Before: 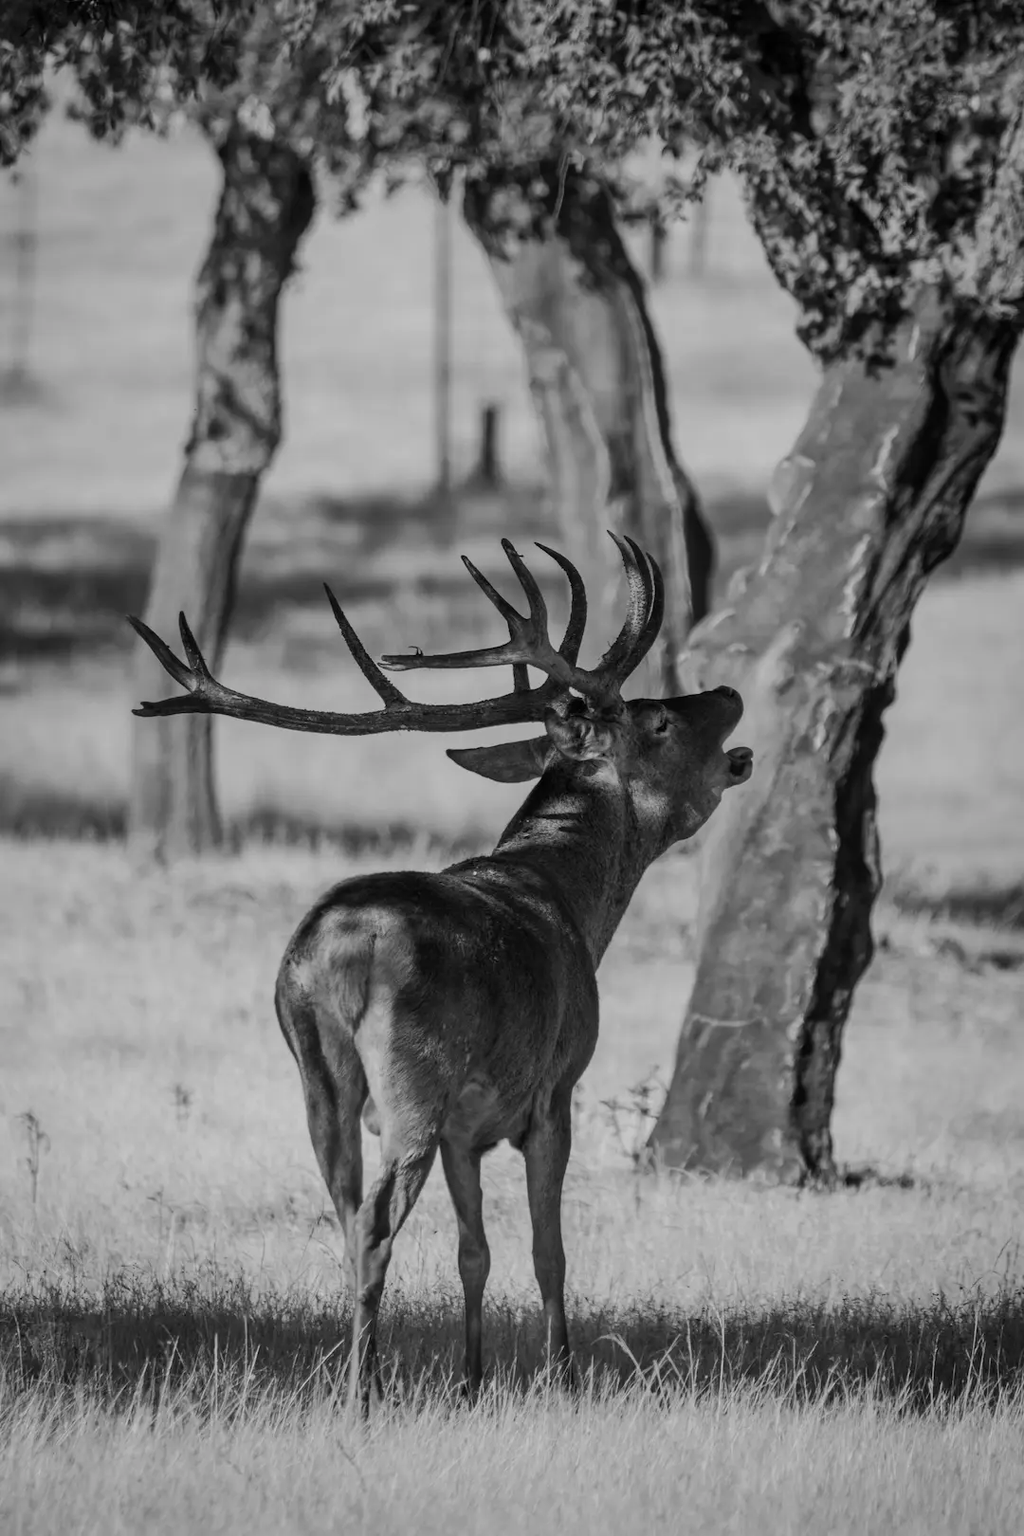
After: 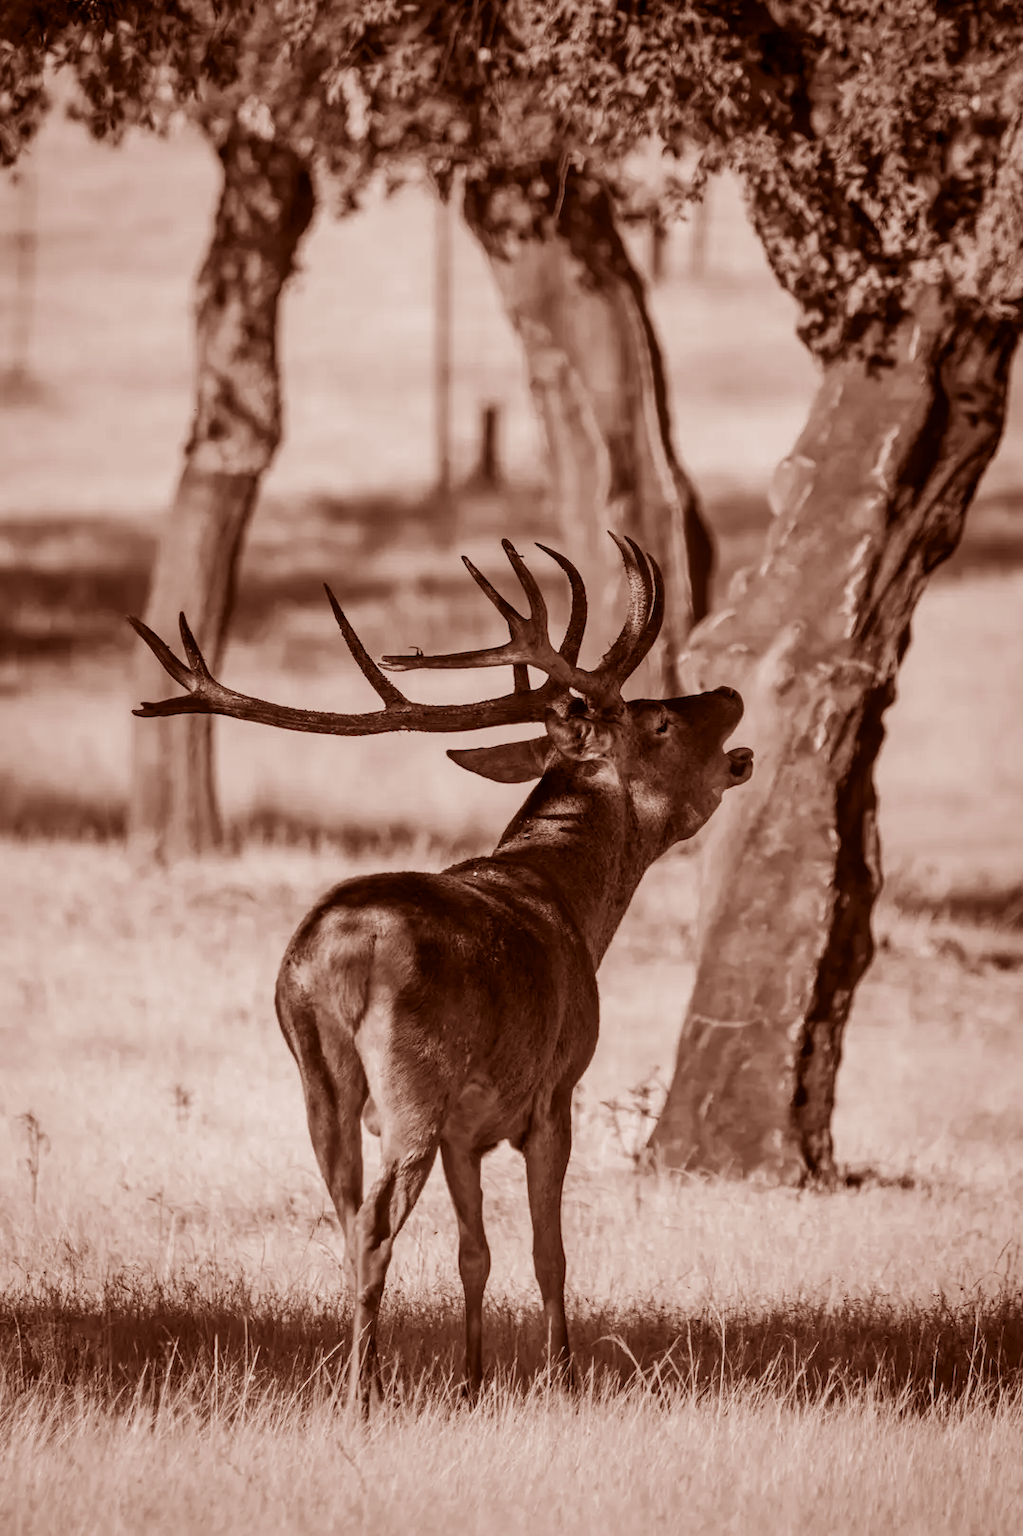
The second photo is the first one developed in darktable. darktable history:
rgb levels: mode RGB, independent channels, levels [[0, 0.5, 1], [0, 0.521, 1], [0, 0.536, 1]]
exposure: exposure 0.367 EV, compensate highlight preservation false
color correction: saturation 3
